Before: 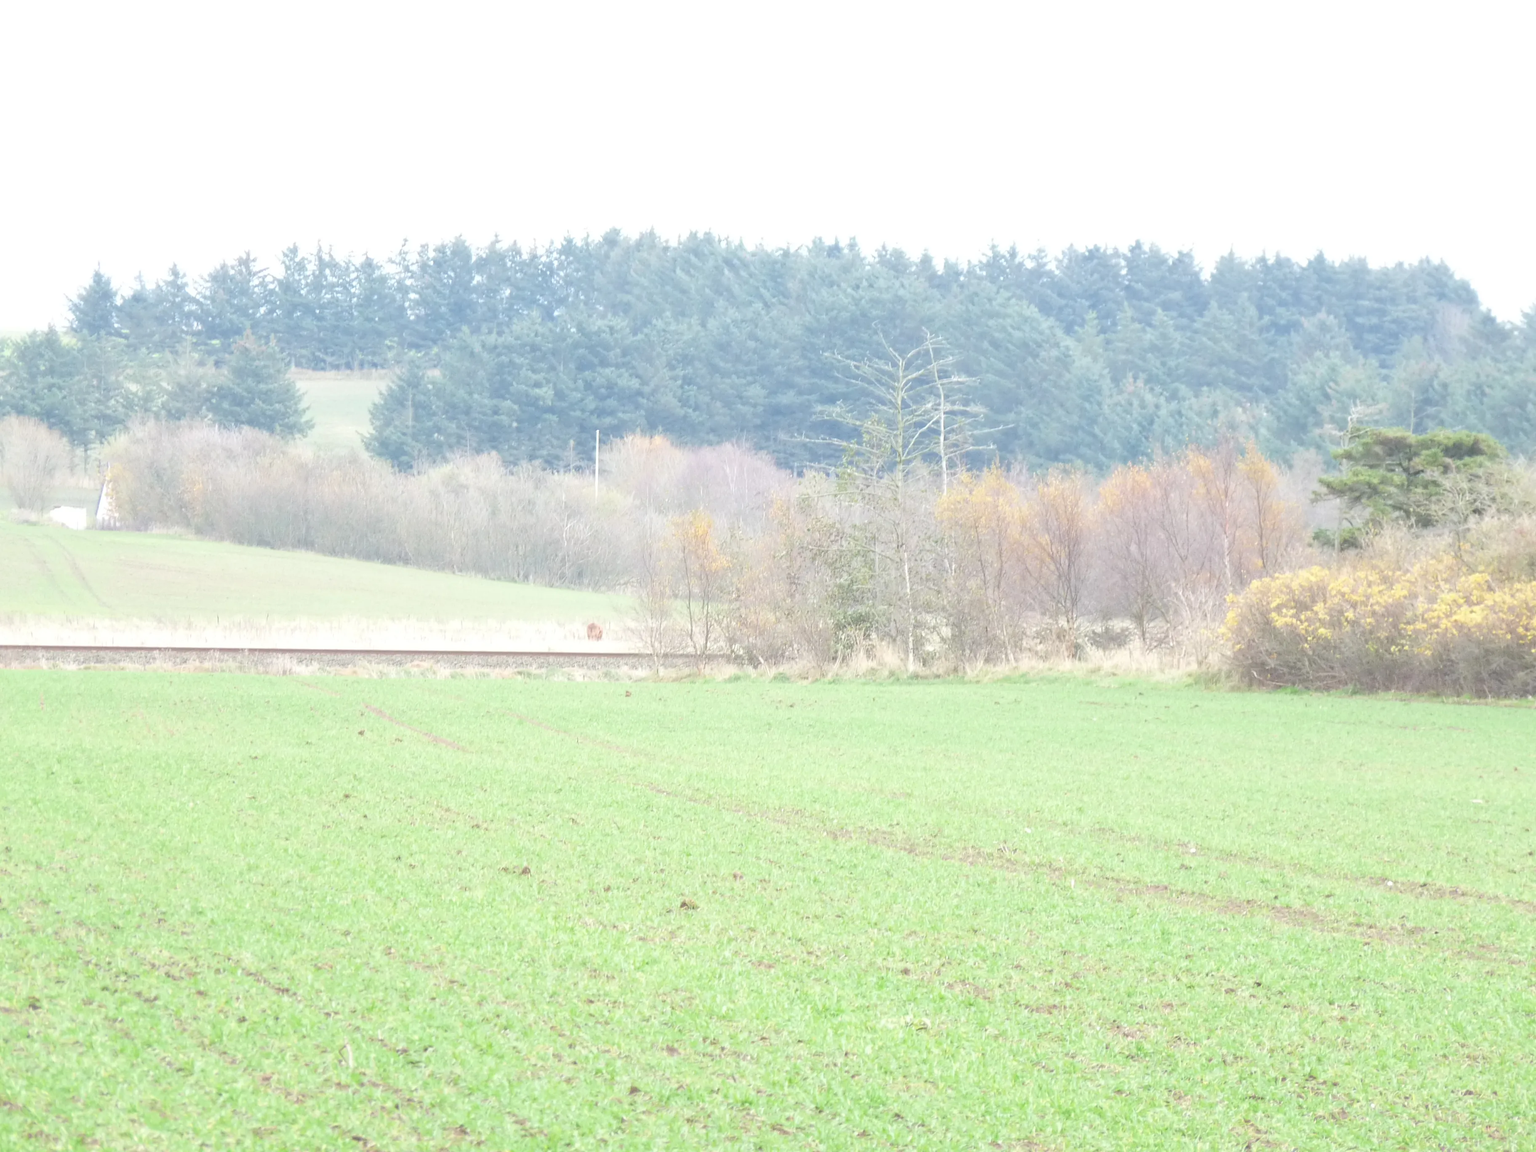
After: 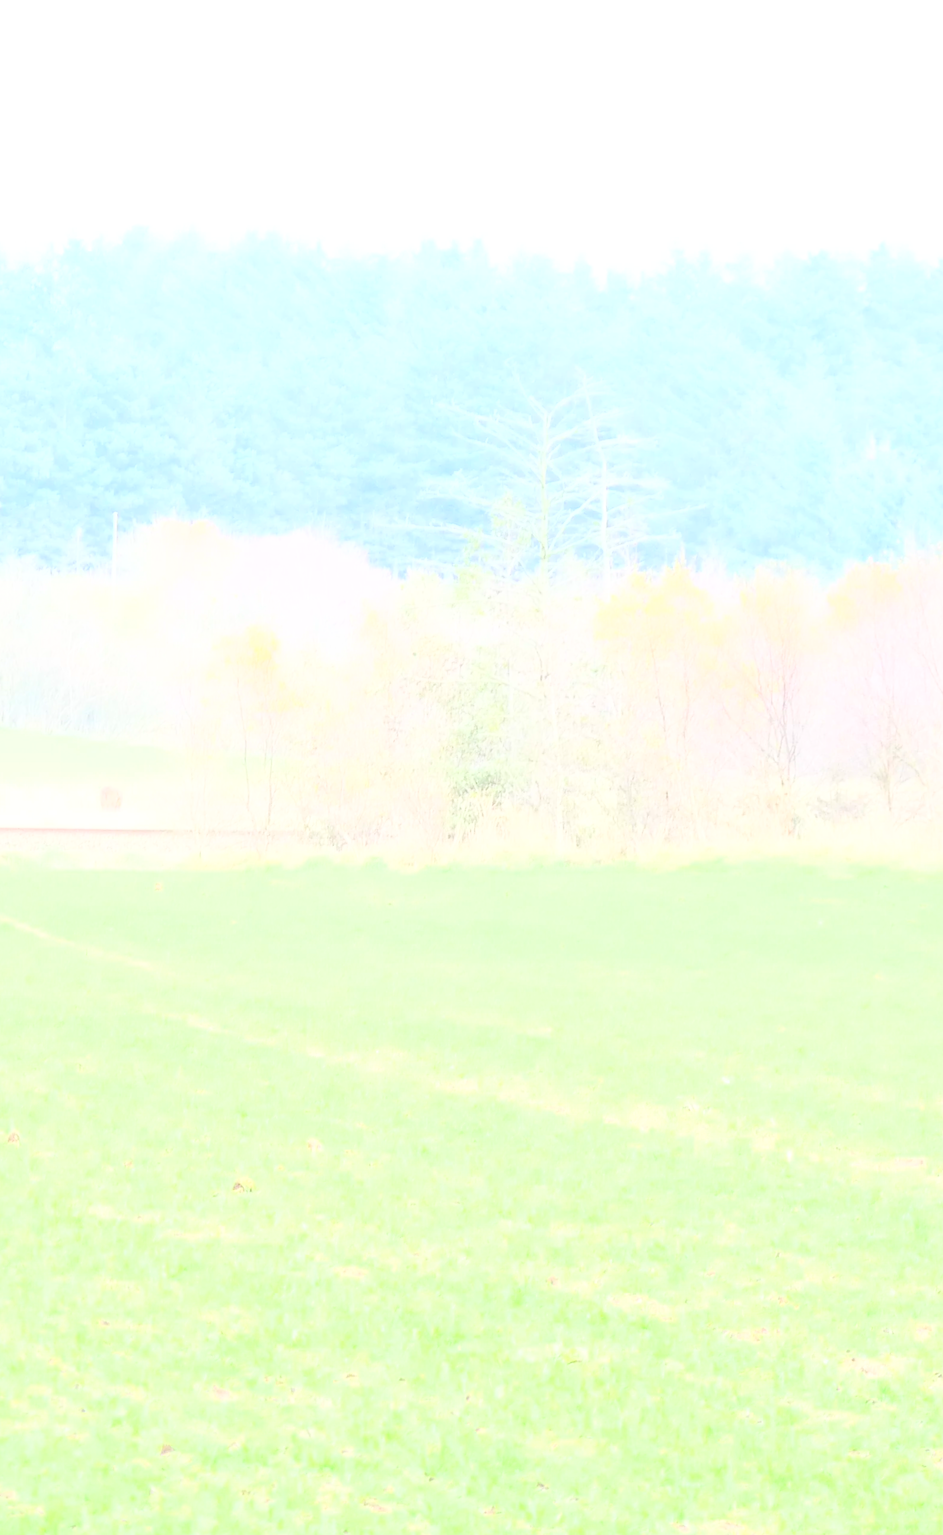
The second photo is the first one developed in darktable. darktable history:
exposure: exposure 0.224 EV, compensate exposure bias true, compensate highlight preservation false
crop: left 33.639%, top 6.006%, right 23.073%
base curve: curves: ch0 [(0, 0) (0.007, 0.004) (0.027, 0.03) (0.046, 0.07) (0.207, 0.54) (0.442, 0.872) (0.673, 0.972) (1, 1)]
